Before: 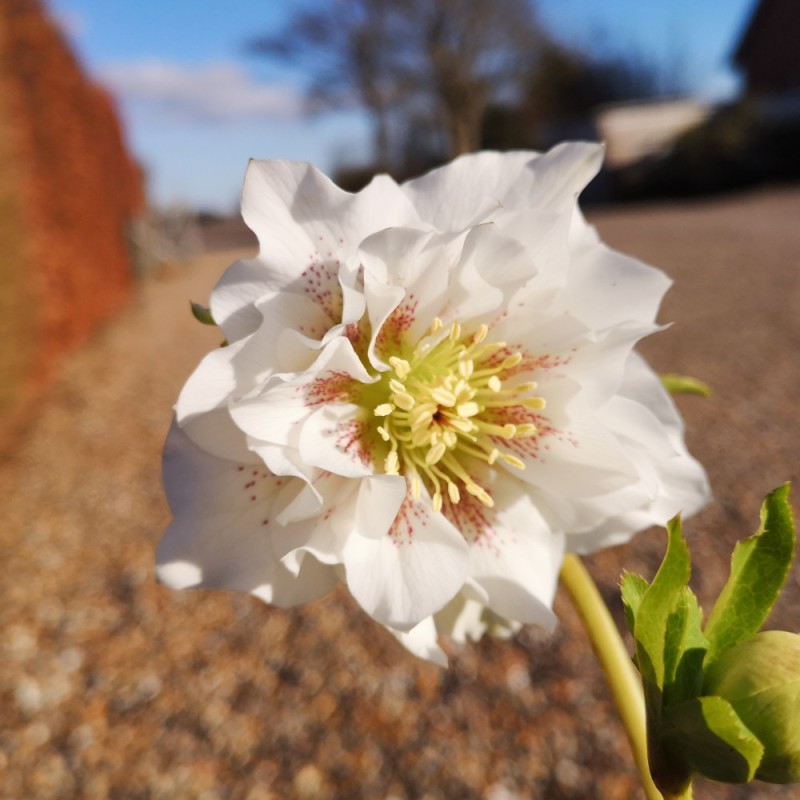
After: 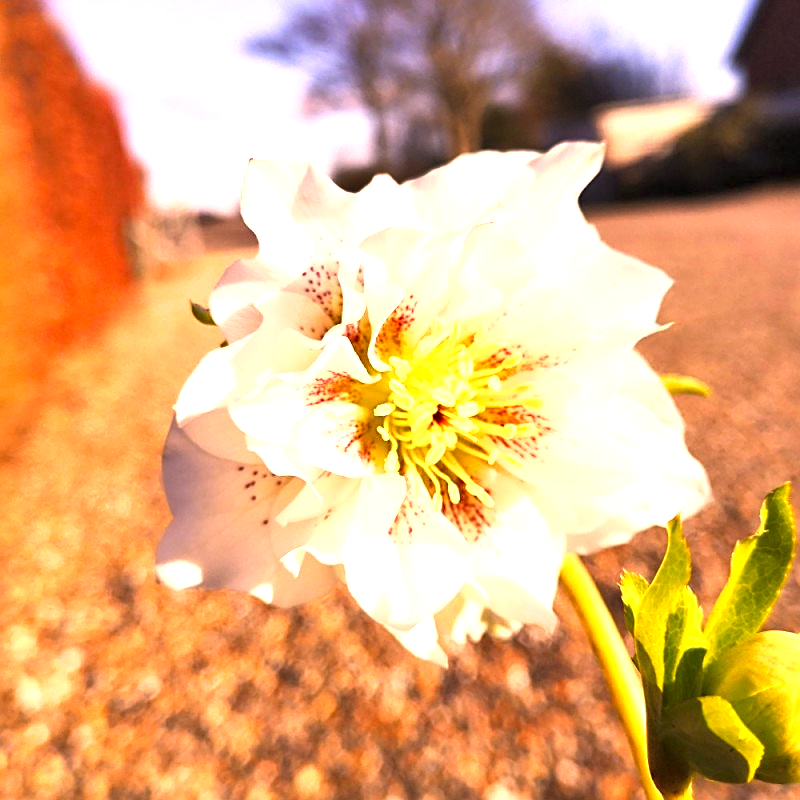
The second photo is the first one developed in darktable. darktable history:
shadows and highlights: shadows 29.54, highlights -30.49, low approximation 0.01, soften with gaussian
exposure: black level correction 0.001, exposure 1.639 EV, compensate highlight preservation false
color correction: highlights a* 22.28, highlights b* 21.62
sharpen: on, module defaults
